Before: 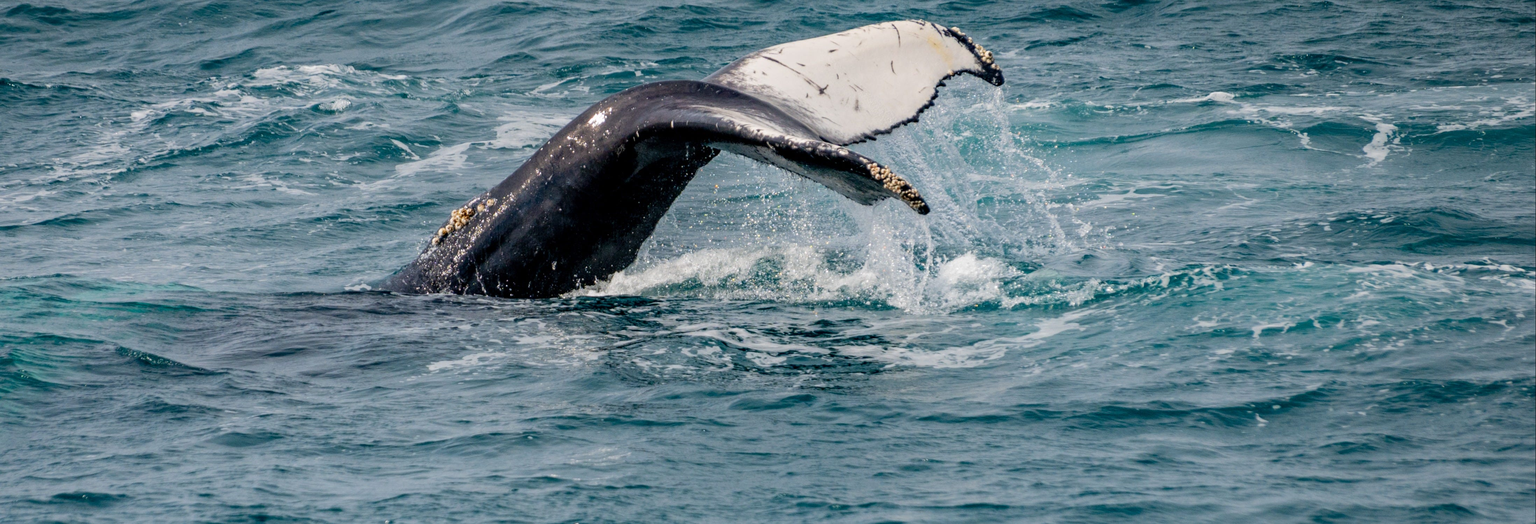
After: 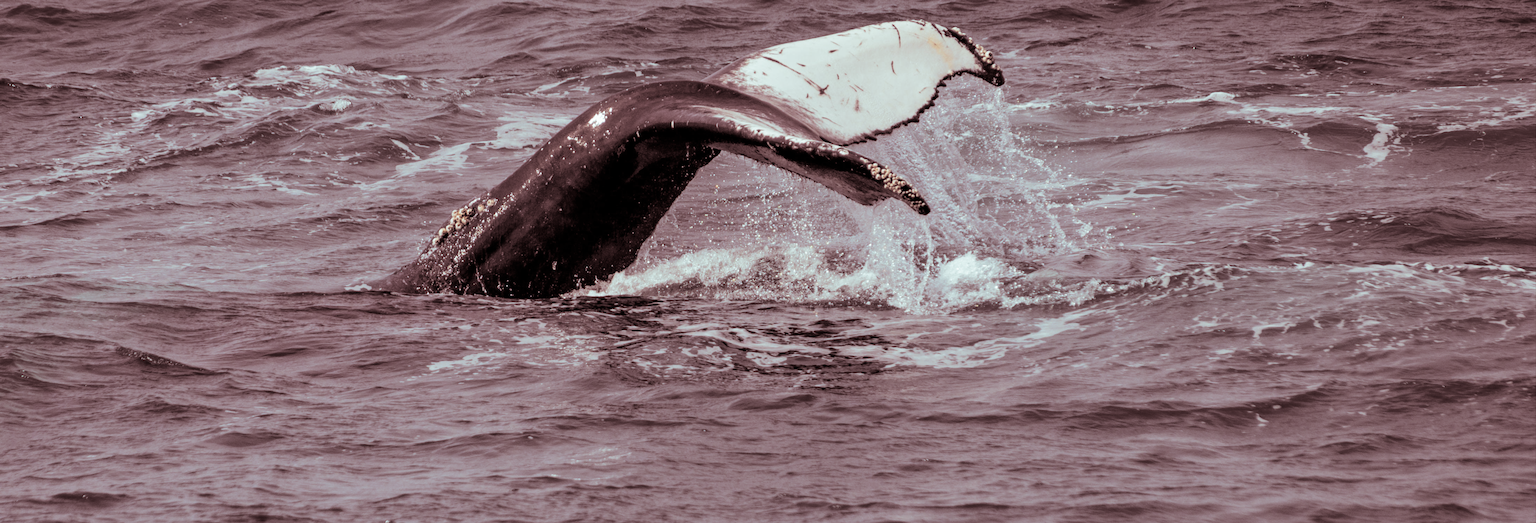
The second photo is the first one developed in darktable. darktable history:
split-toning: shadows › saturation 0.3, highlights › hue 180°, highlights › saturation 0.3, compress 0%
contrast brightness saturation: contrast 0.06, brightness -0.01, saturation -0.23
